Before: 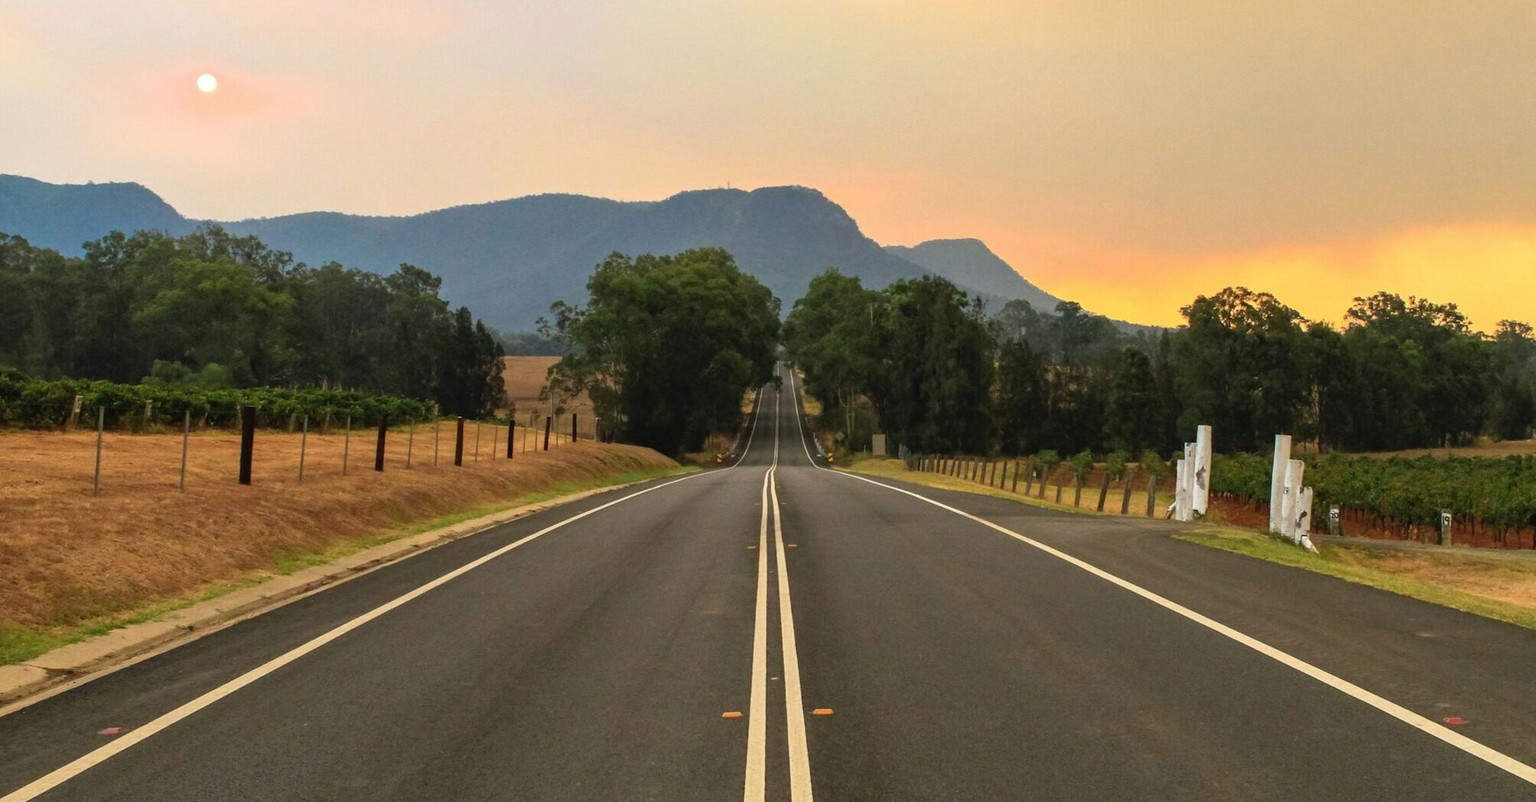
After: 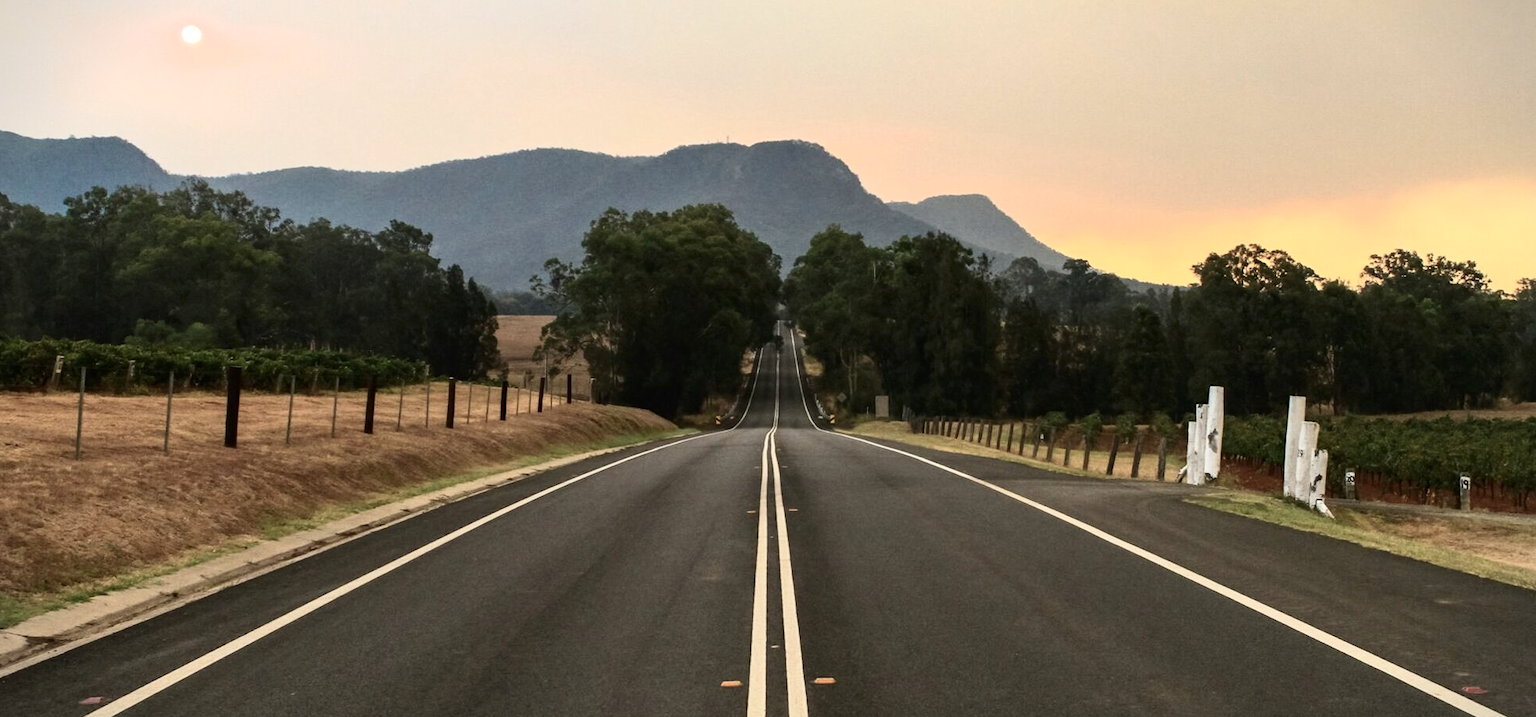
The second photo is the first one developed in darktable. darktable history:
contrast brightness saturation: contrast 0.25, saturation -0.322
crop: left 1.344%, top 6.202%, right 1.341%, bottom 6.677%
vignetting: fall-off start 99.9%, width/height ratio 1.305
